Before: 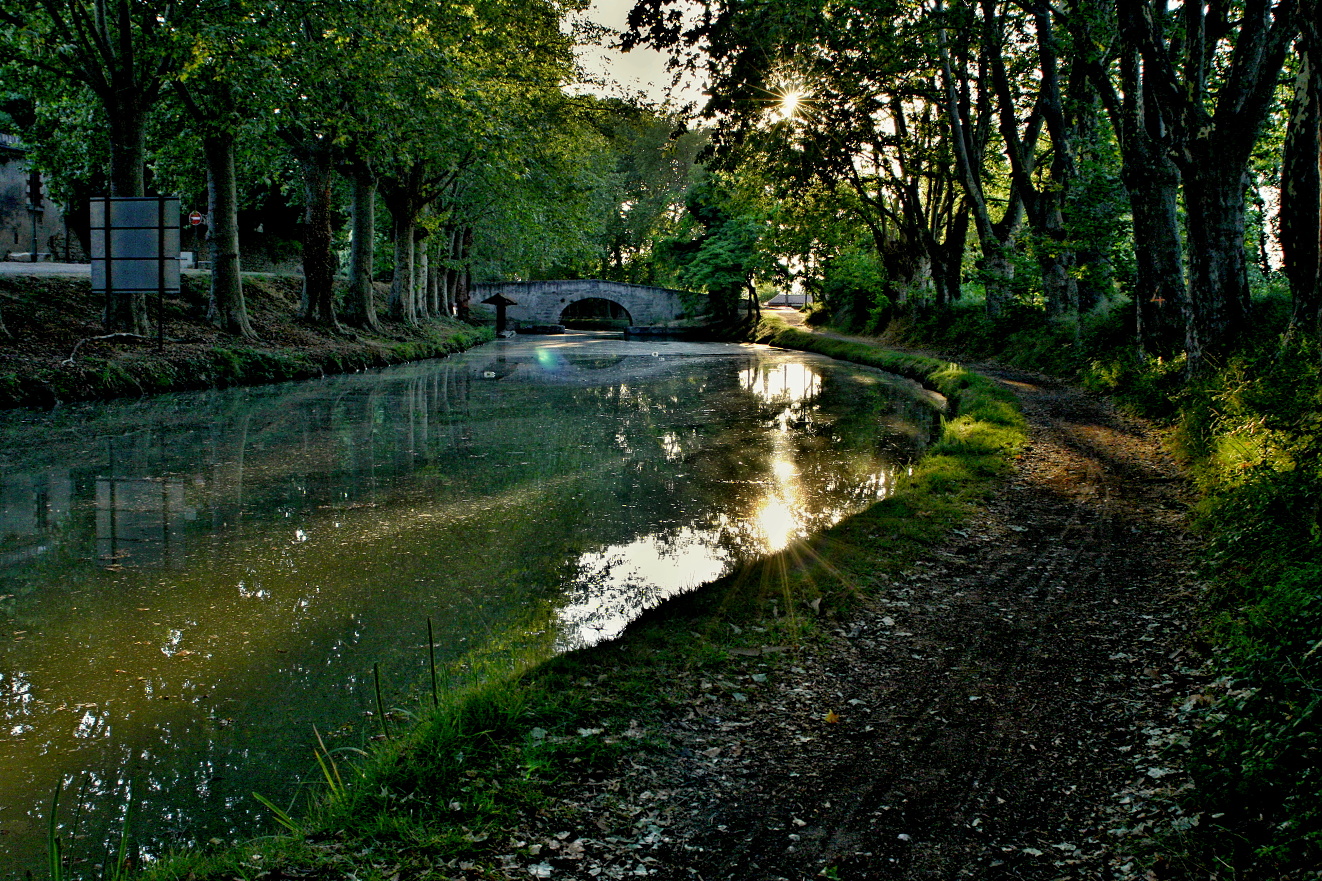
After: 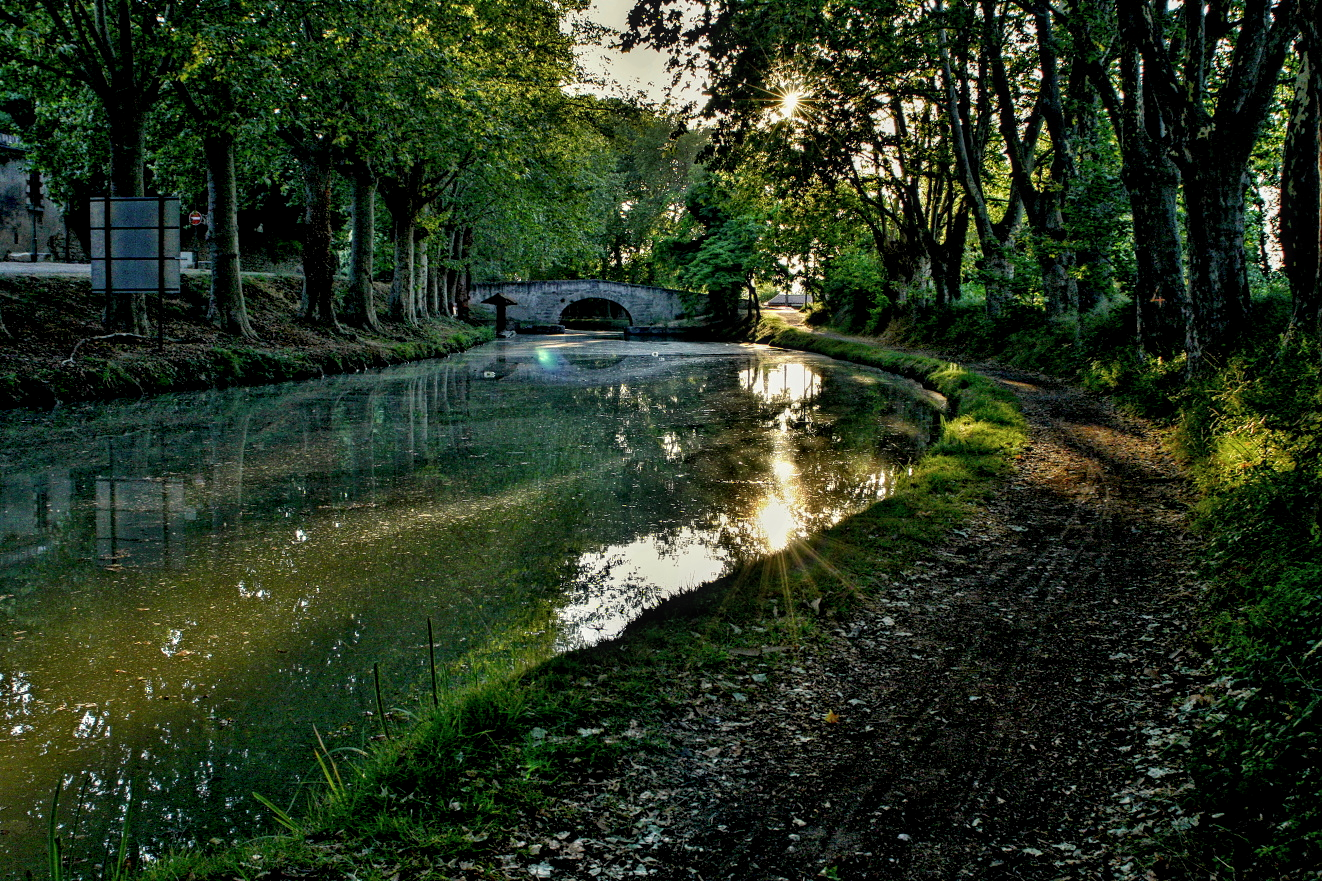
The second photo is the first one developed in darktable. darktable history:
local contrast: detail 130%
exposure: compensate exposure bias true, compensate highlight preservation false
